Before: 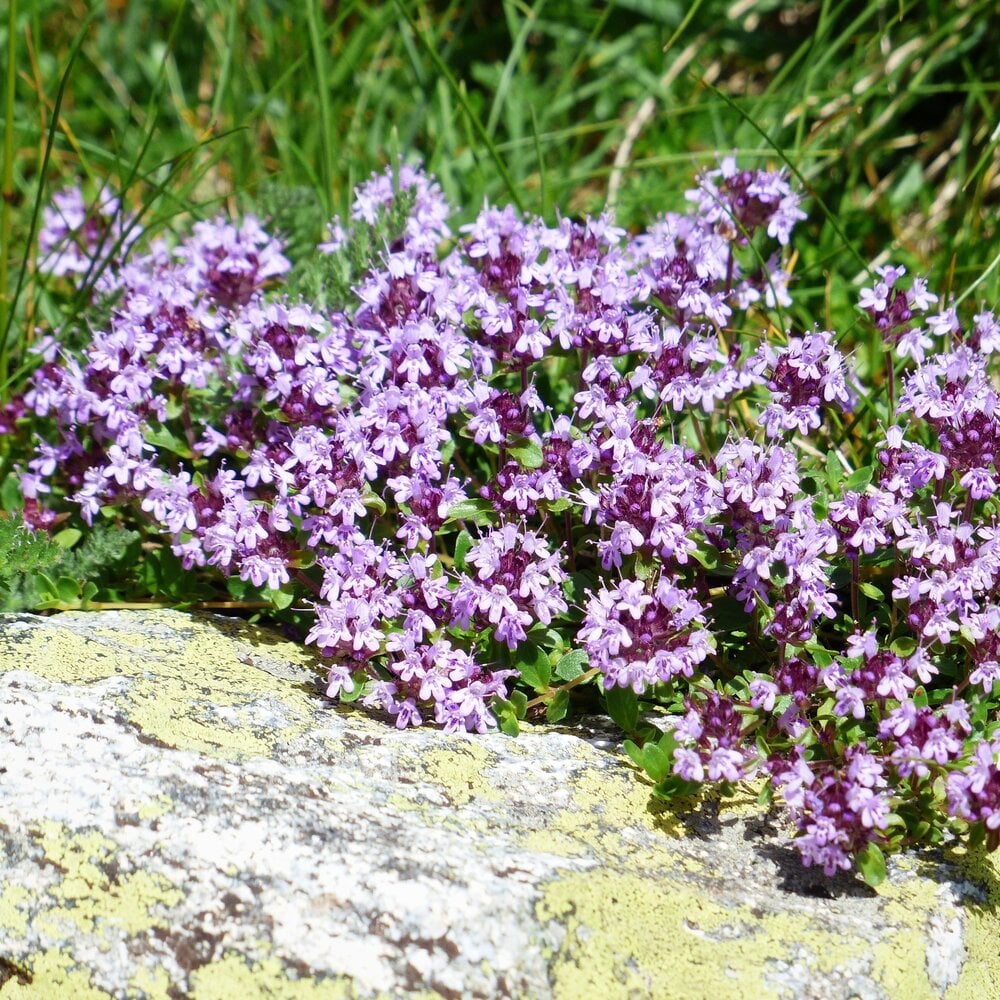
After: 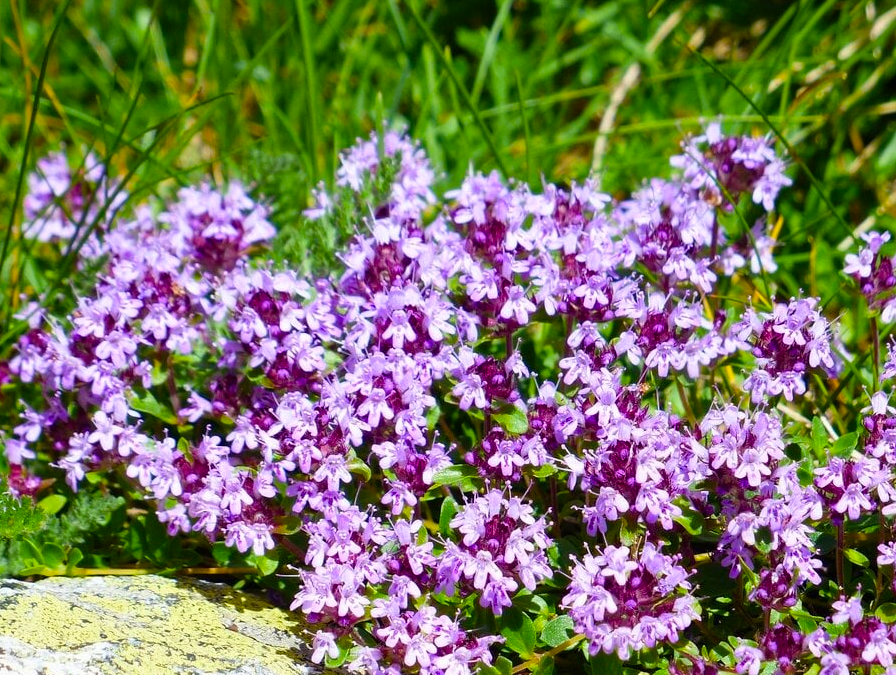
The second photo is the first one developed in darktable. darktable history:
crop: left 1.509%, top 3.452%, right 7.696%, bottom 28.452%
color balance rgb: linear chroma grading › global chroma 15%, perceptual saturation grading › global saturation 30%
